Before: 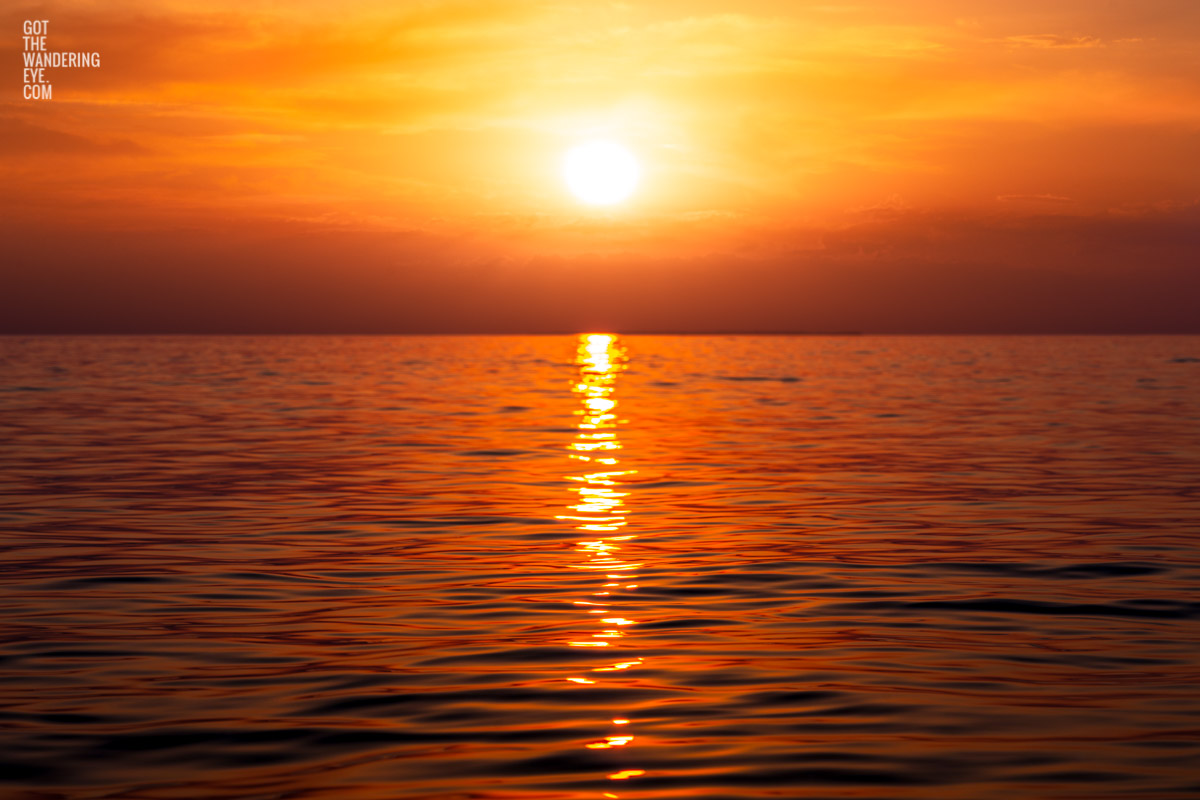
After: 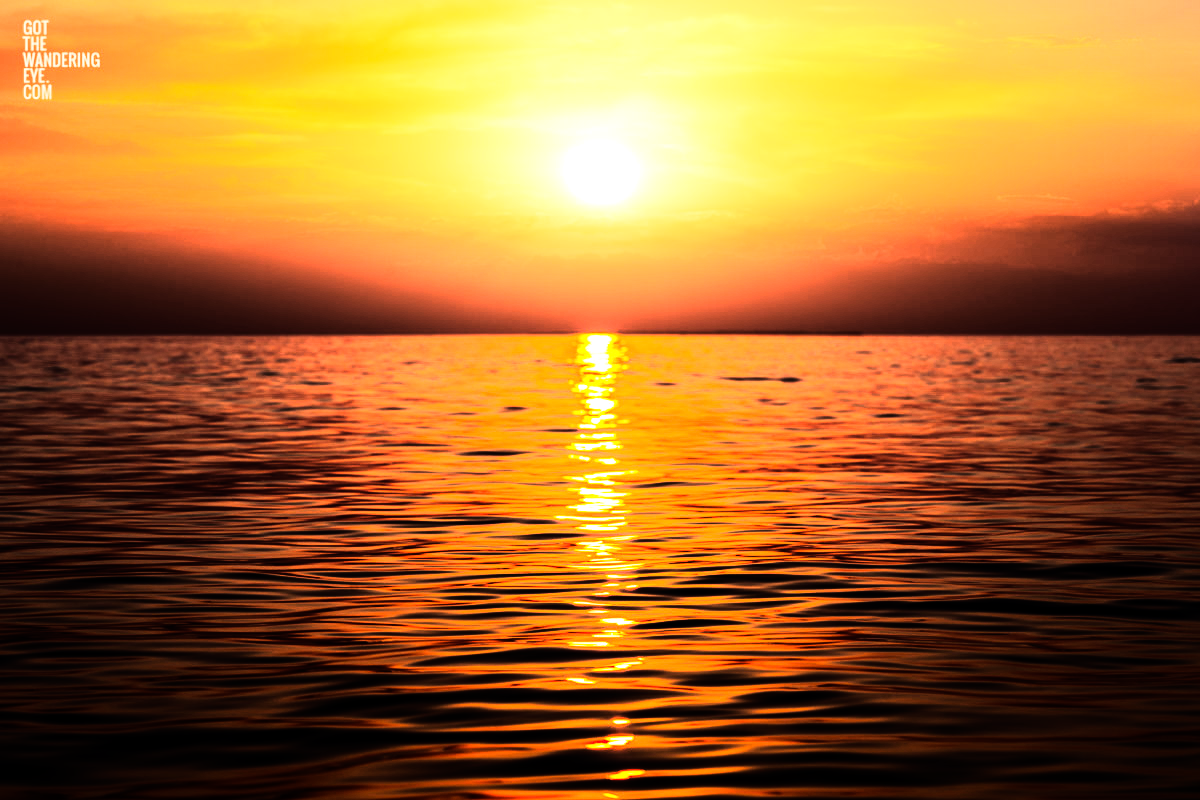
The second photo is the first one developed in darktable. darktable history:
rgb curve: curves: ch0 [(0, 0) (0.21, 0.15) (0.24, 0.21) (0.5, 0.75) (0.75, 0.96) (0.89, 0.99) (1, 1)]; ch1 [(0, 0.02) (0.21, 0.13) (0.25, 0.2) (0.5, 0.67) (0.75, 0.9) (0.89, 0.97) (1, 1)]; ch2 [(0, 0.02) (0.21, 0.13) (0.25, 0.2) (0.5, 0.67) (0.75, 0.9) (0.89, 0.97) (1, 1)], compensate middle gray true
rotate and perspective: automatic cropping original format, crop left 0, crop top 0
tone equalizer: -8 EV -1.08 EV, -7 EV -1.01 EV, -6 EV -0.867 EV, -5 EV -0.578 EV, -3 EV 0.578 EV, -2 EV 0.867 EV, -1 EV 1.01 EV, +0 EV 1.08 EV, edges refinement/feathering 500, mask exposure compensation -1.57 EV, preserve details no
